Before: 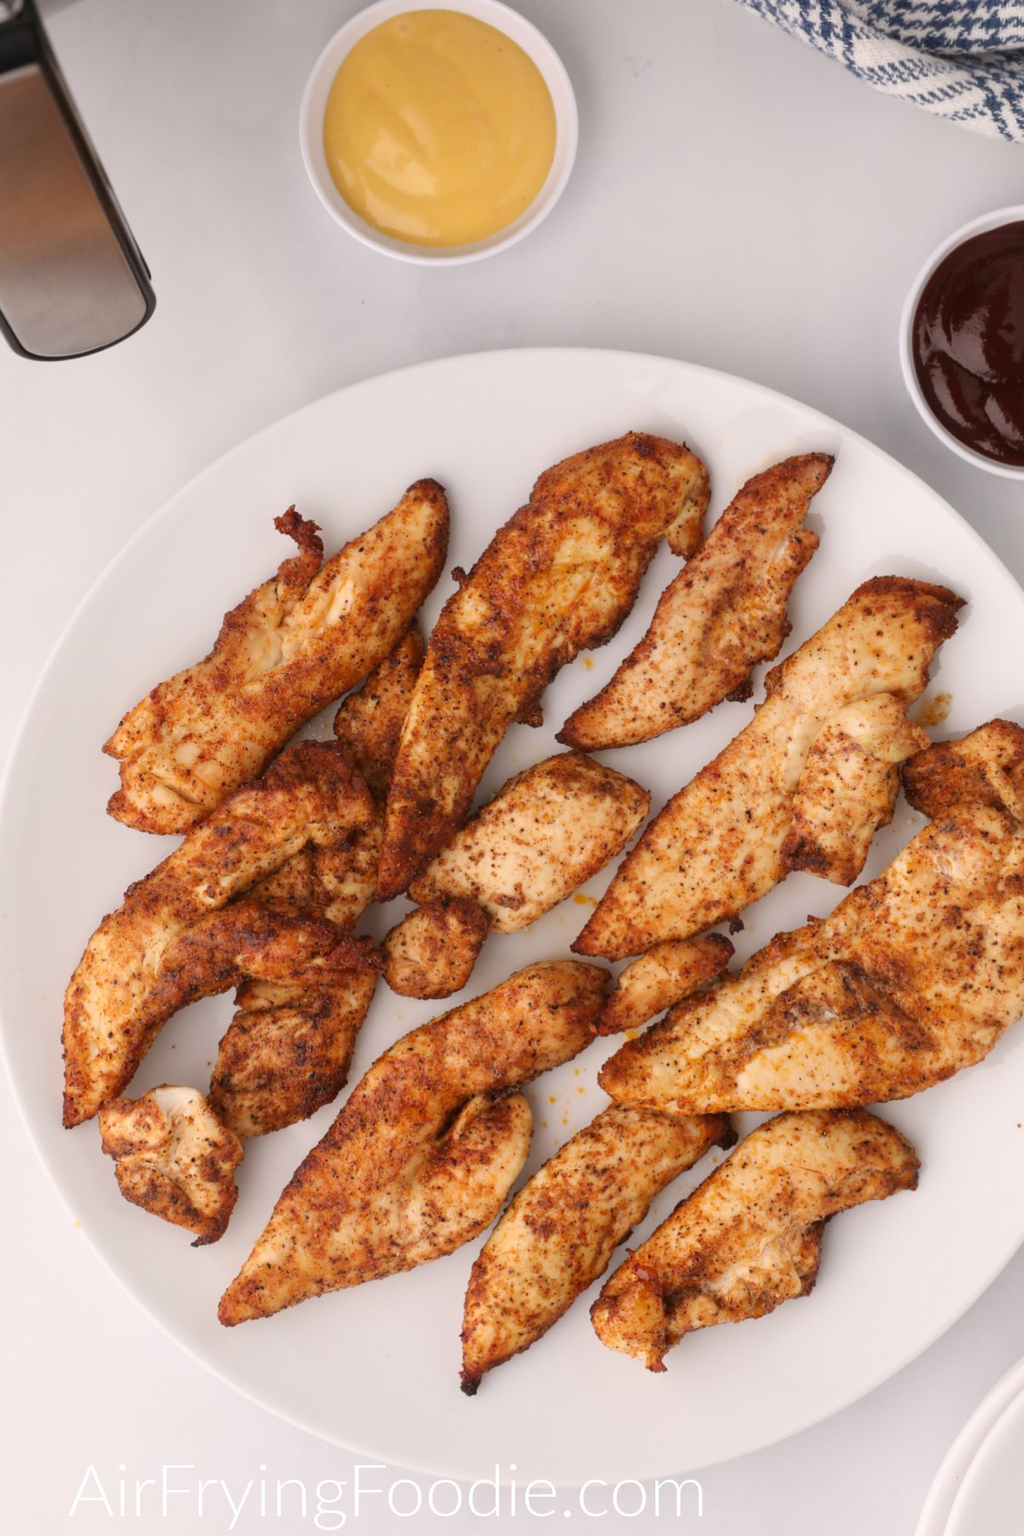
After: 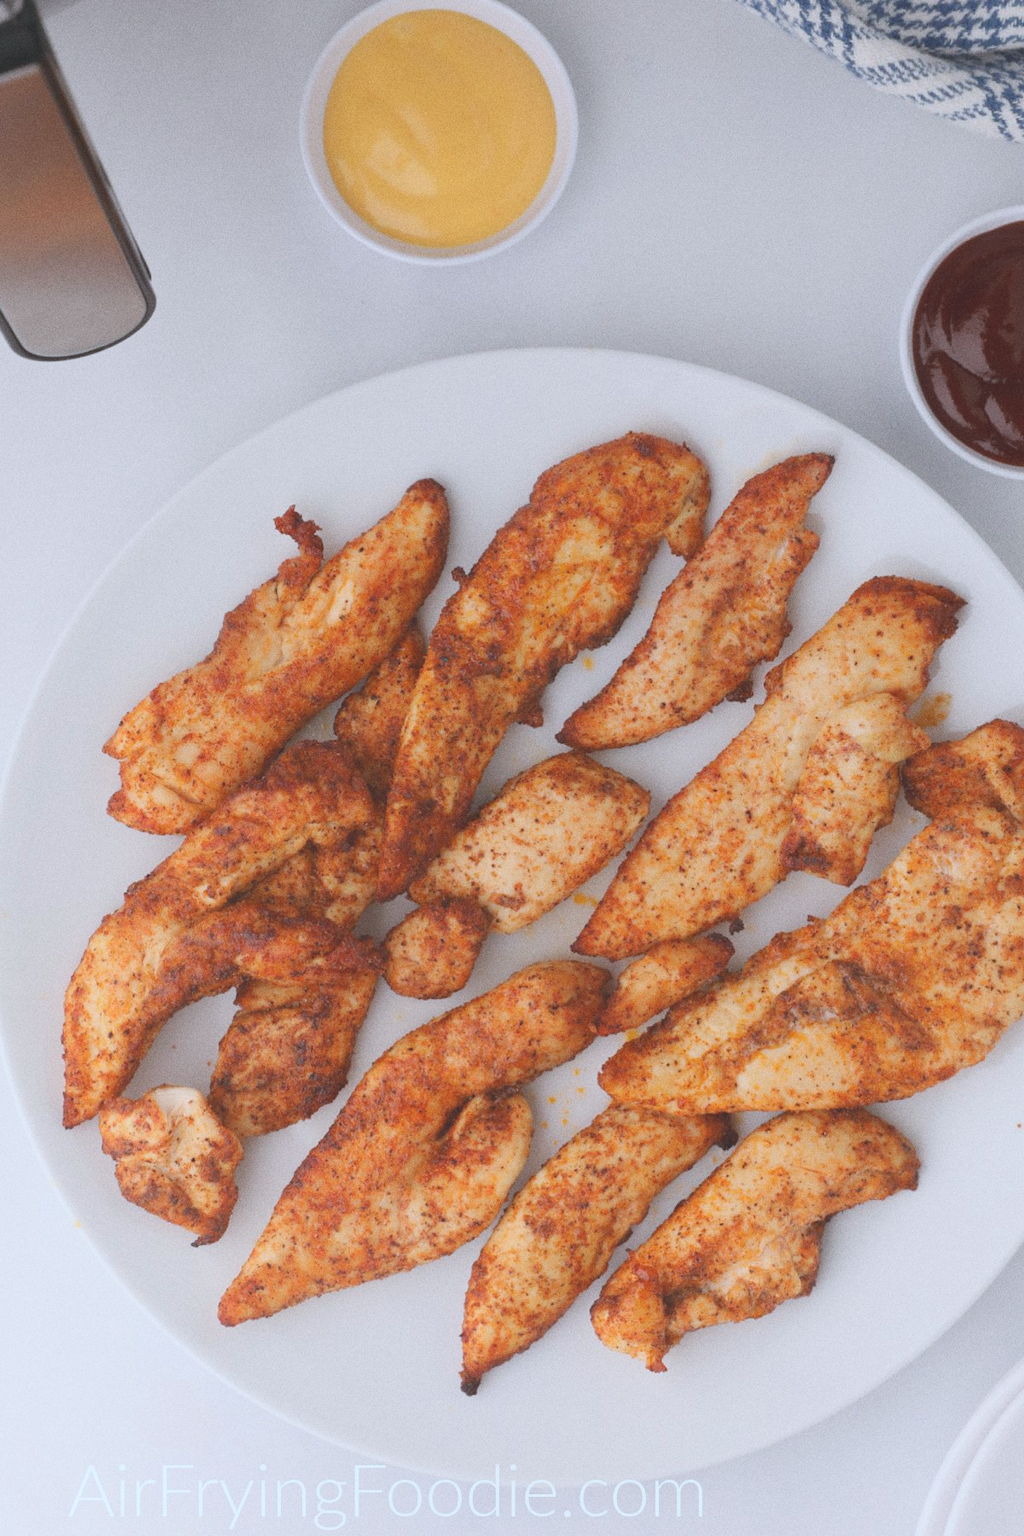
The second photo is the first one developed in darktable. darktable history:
grain: on, module defaults
local contrast: detail 69%
color correction: highlights a* -4.18, highlights b* -10.81
